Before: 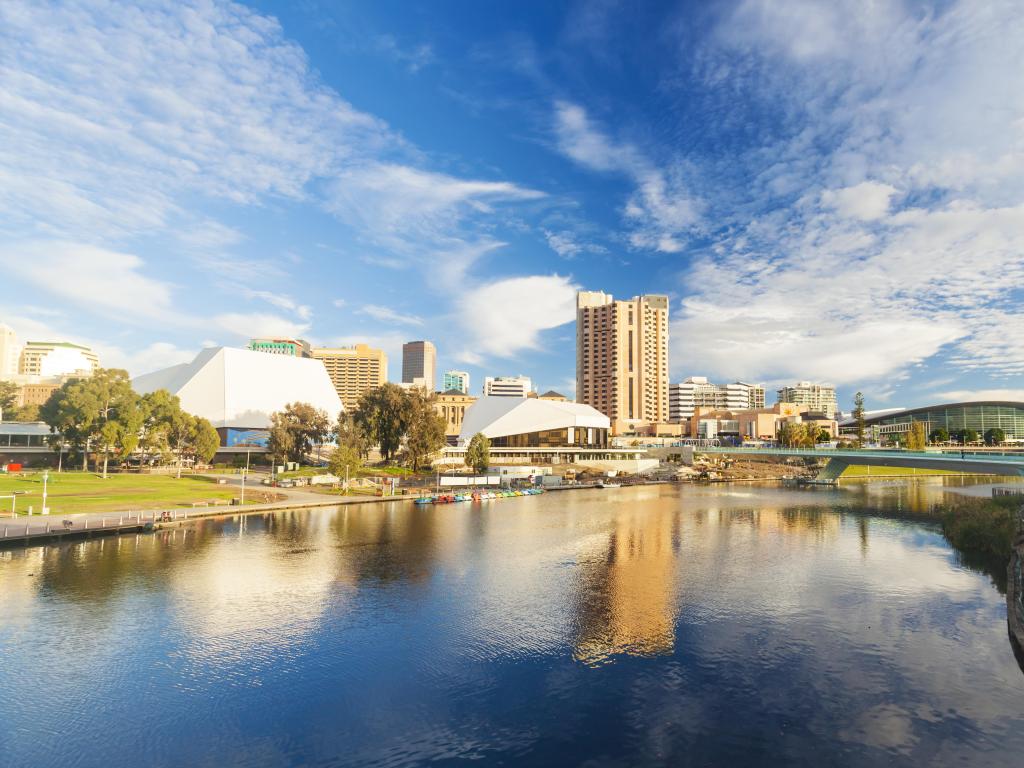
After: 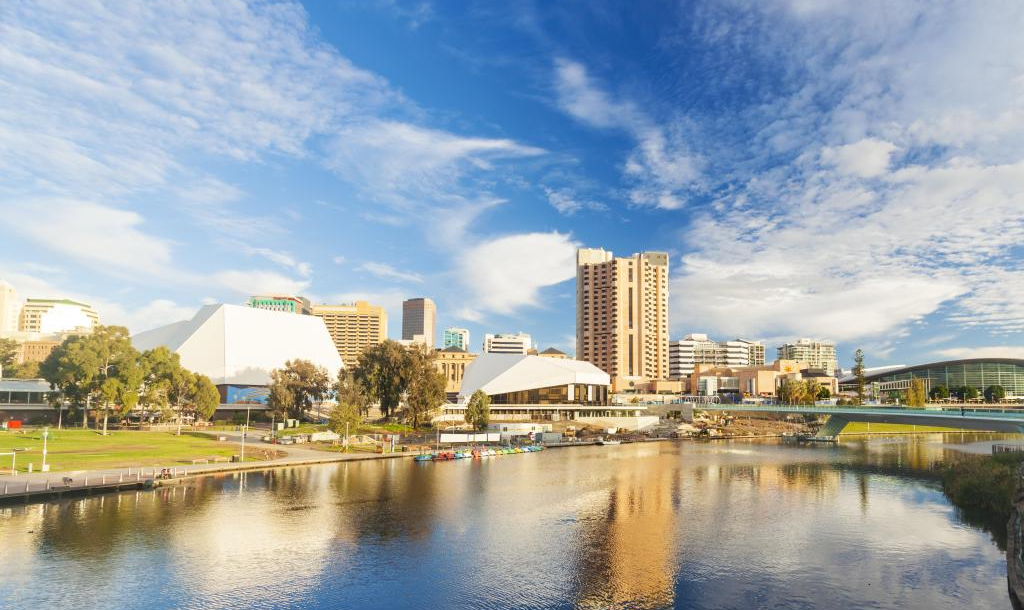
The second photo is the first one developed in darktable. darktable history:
crop and rotate: top 5.656%, bottom 14.898%
